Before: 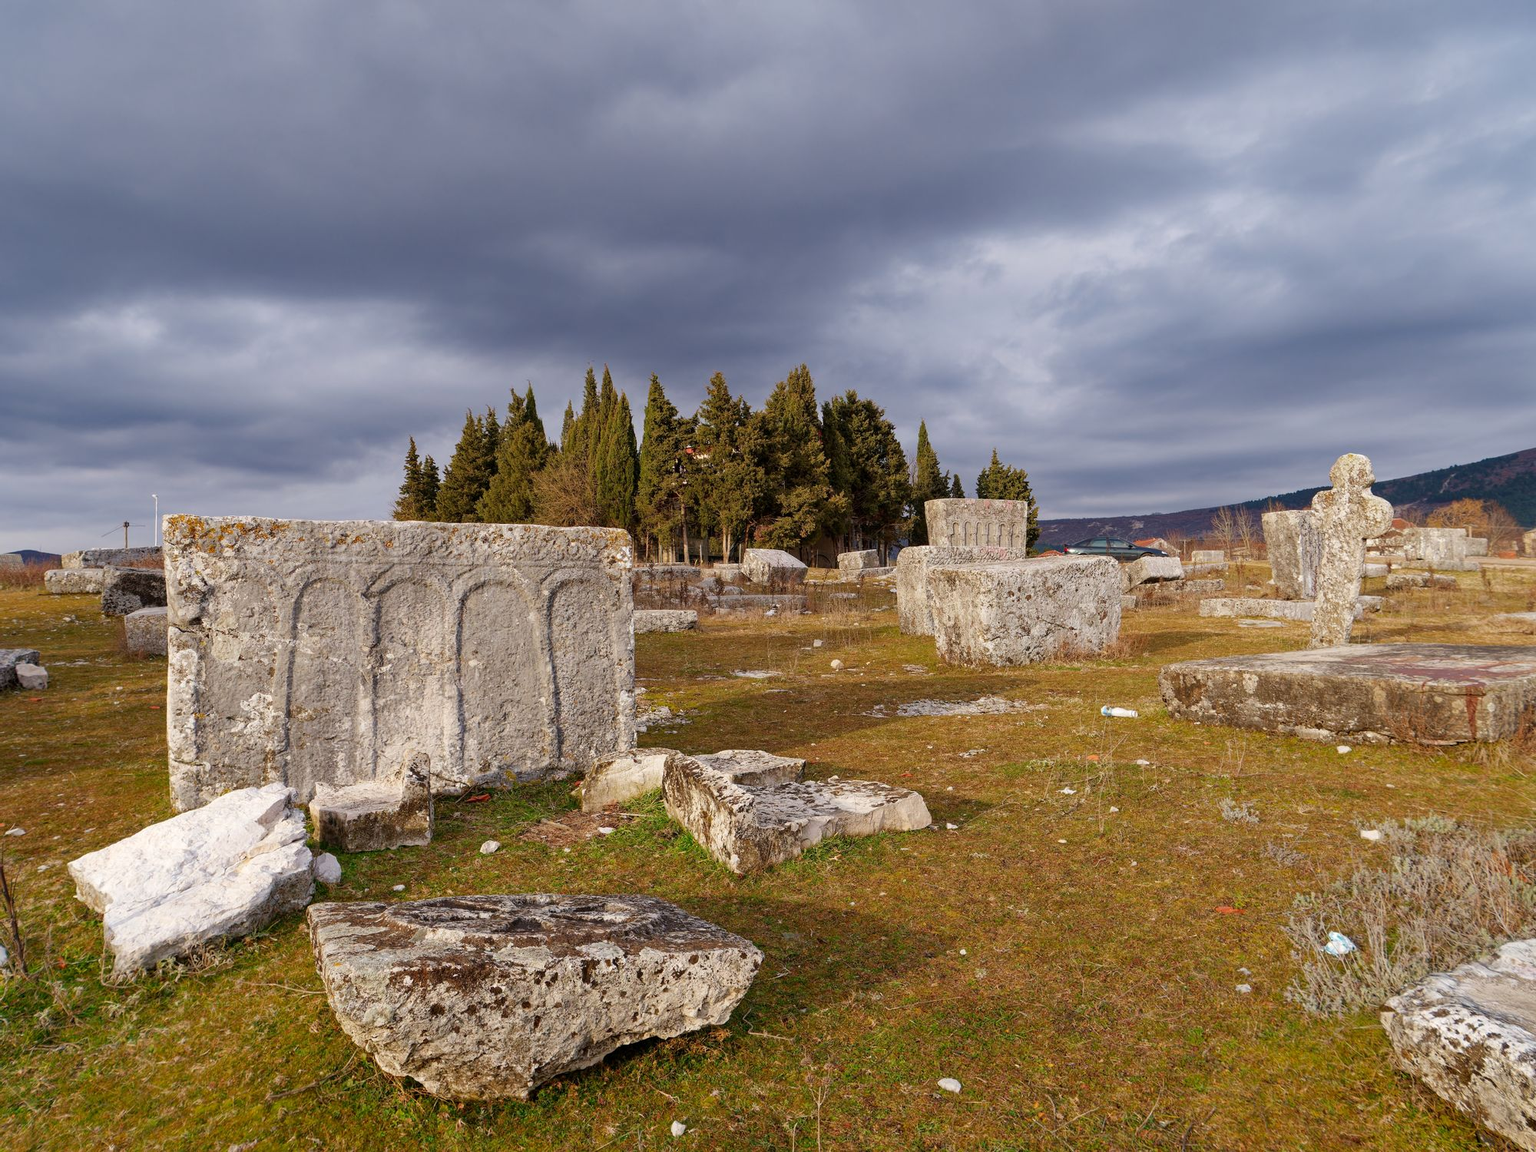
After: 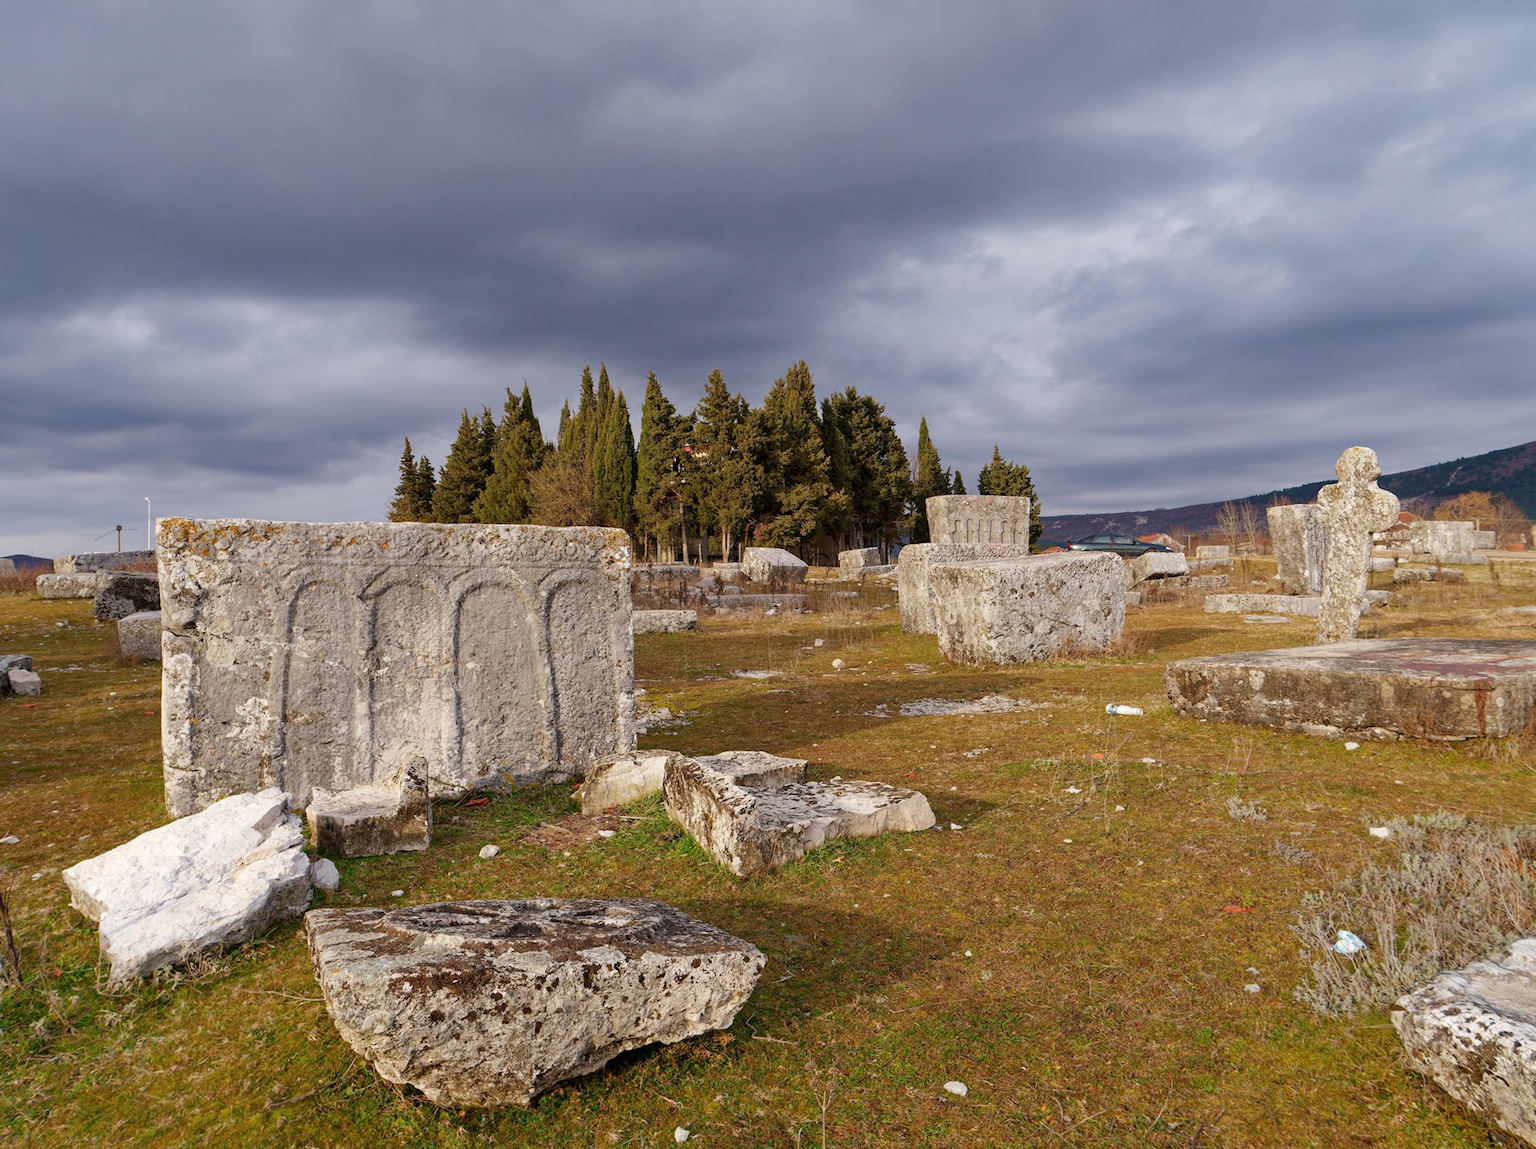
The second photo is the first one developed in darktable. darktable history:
rotate and perspective: rotation -0.45°, automatic cropping original format, crop left 0.008, crop right 0.992, crop top 0.012, crop bottom 0.988
contrast brightness saturation: saturation -0.05
